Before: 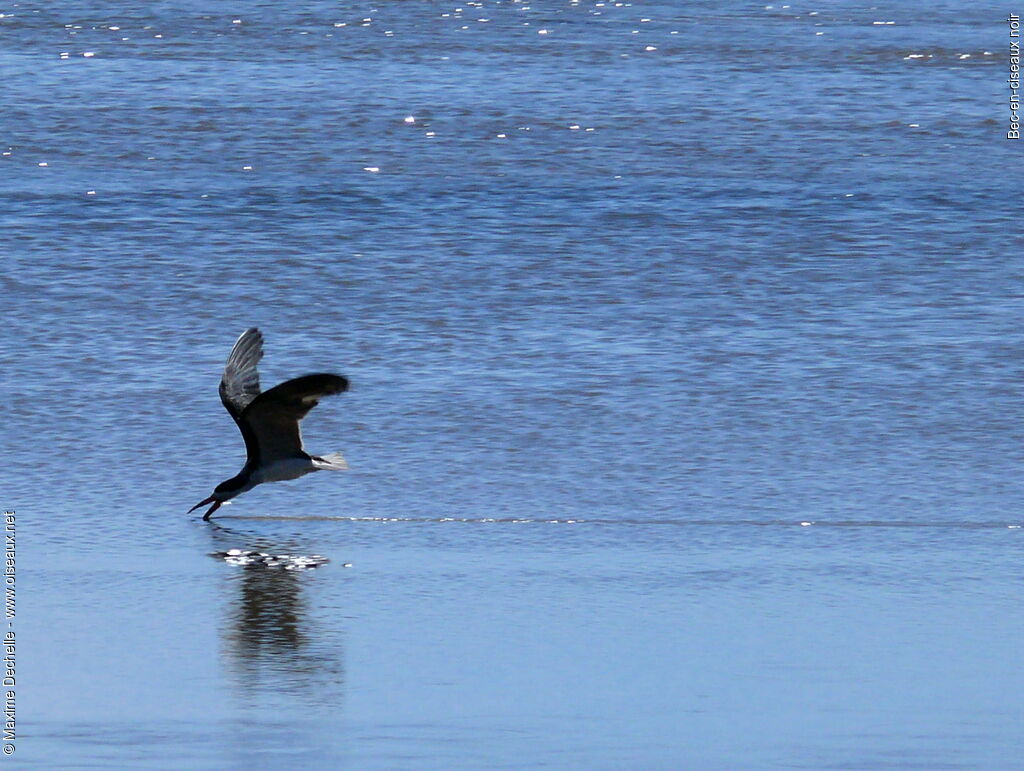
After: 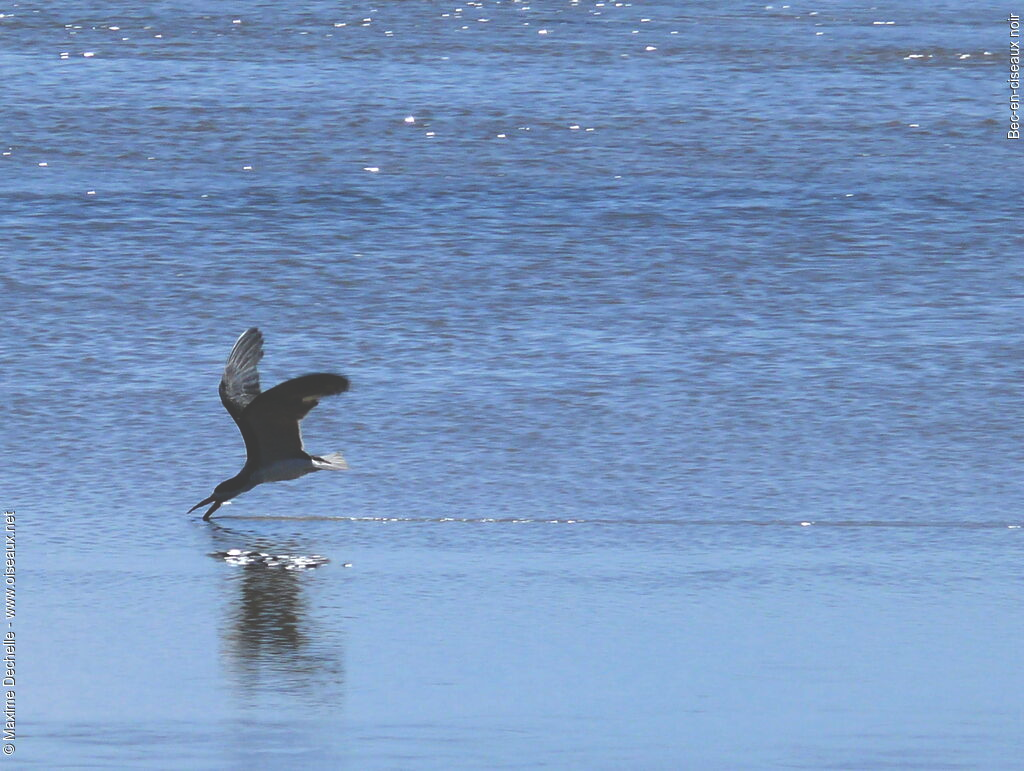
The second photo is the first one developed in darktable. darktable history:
exposure: black level correction -0.04, exposure 0.062 EV, compensate exposure bias true, compensate highlight preservation false
